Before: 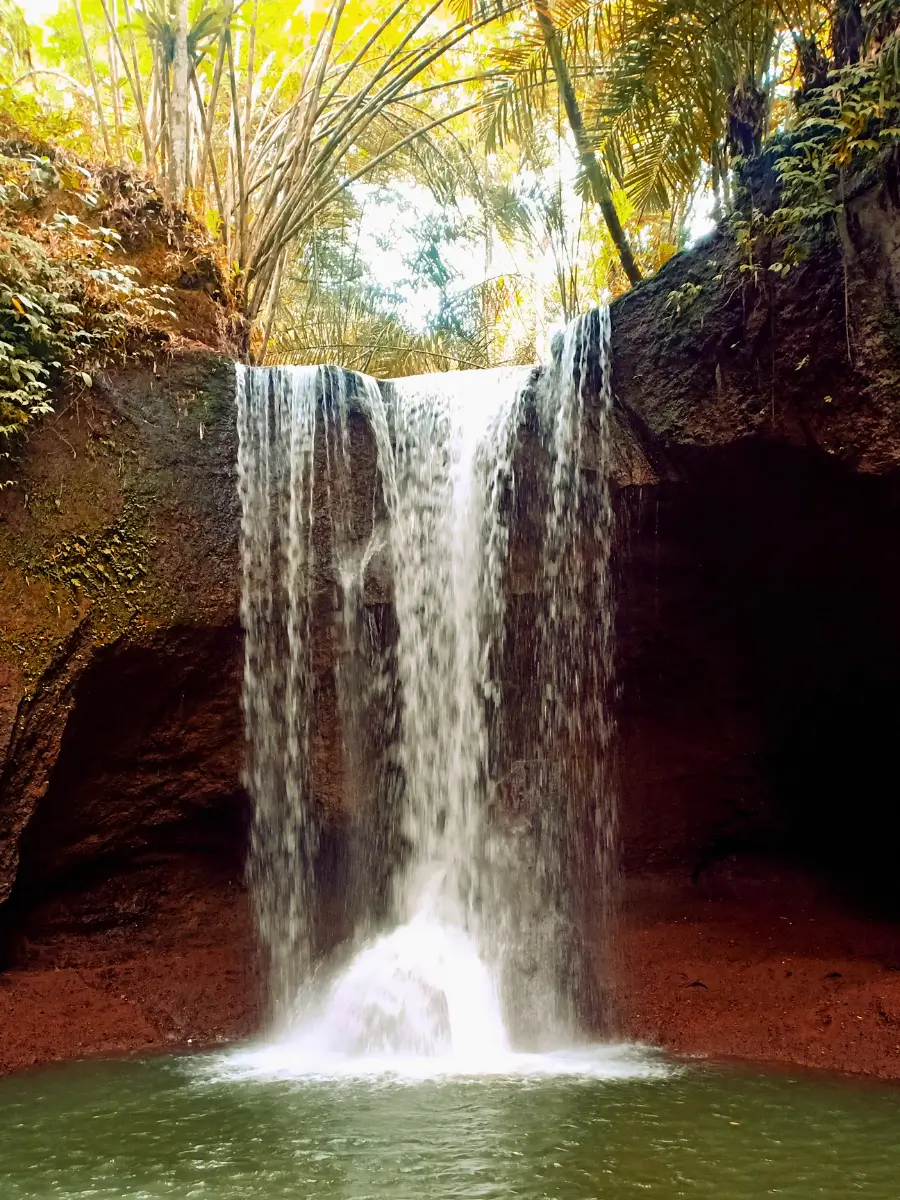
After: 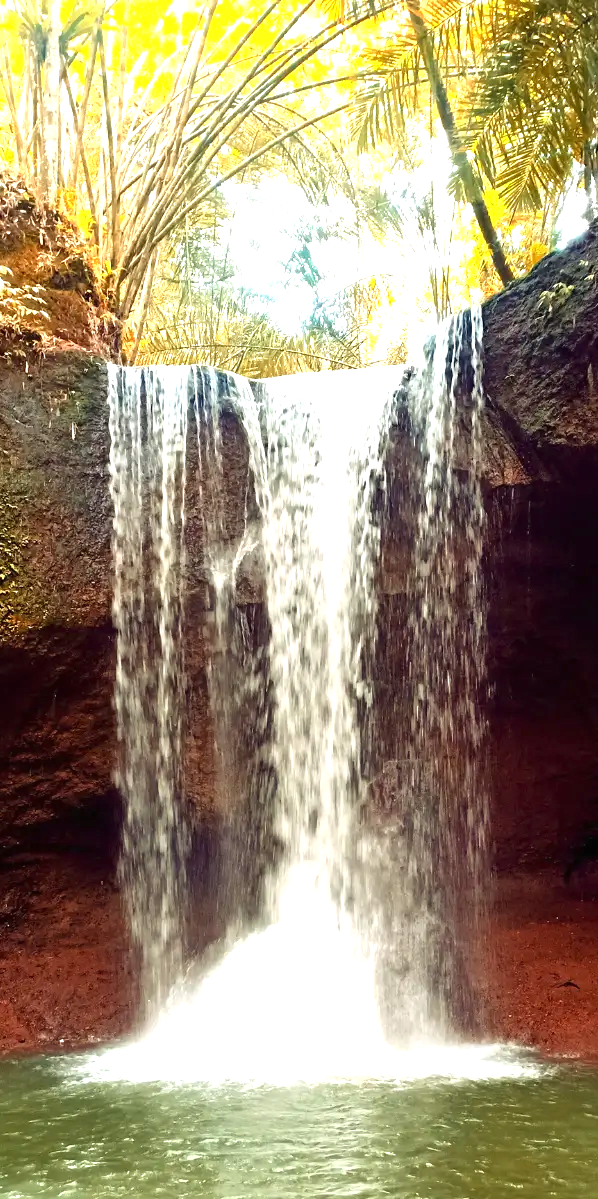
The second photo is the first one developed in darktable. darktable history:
crop and rotate: left 14.31%, right 19.235%
exposure: black level correction 0, exposure 0.948 EV, compensate highlight preservation false
